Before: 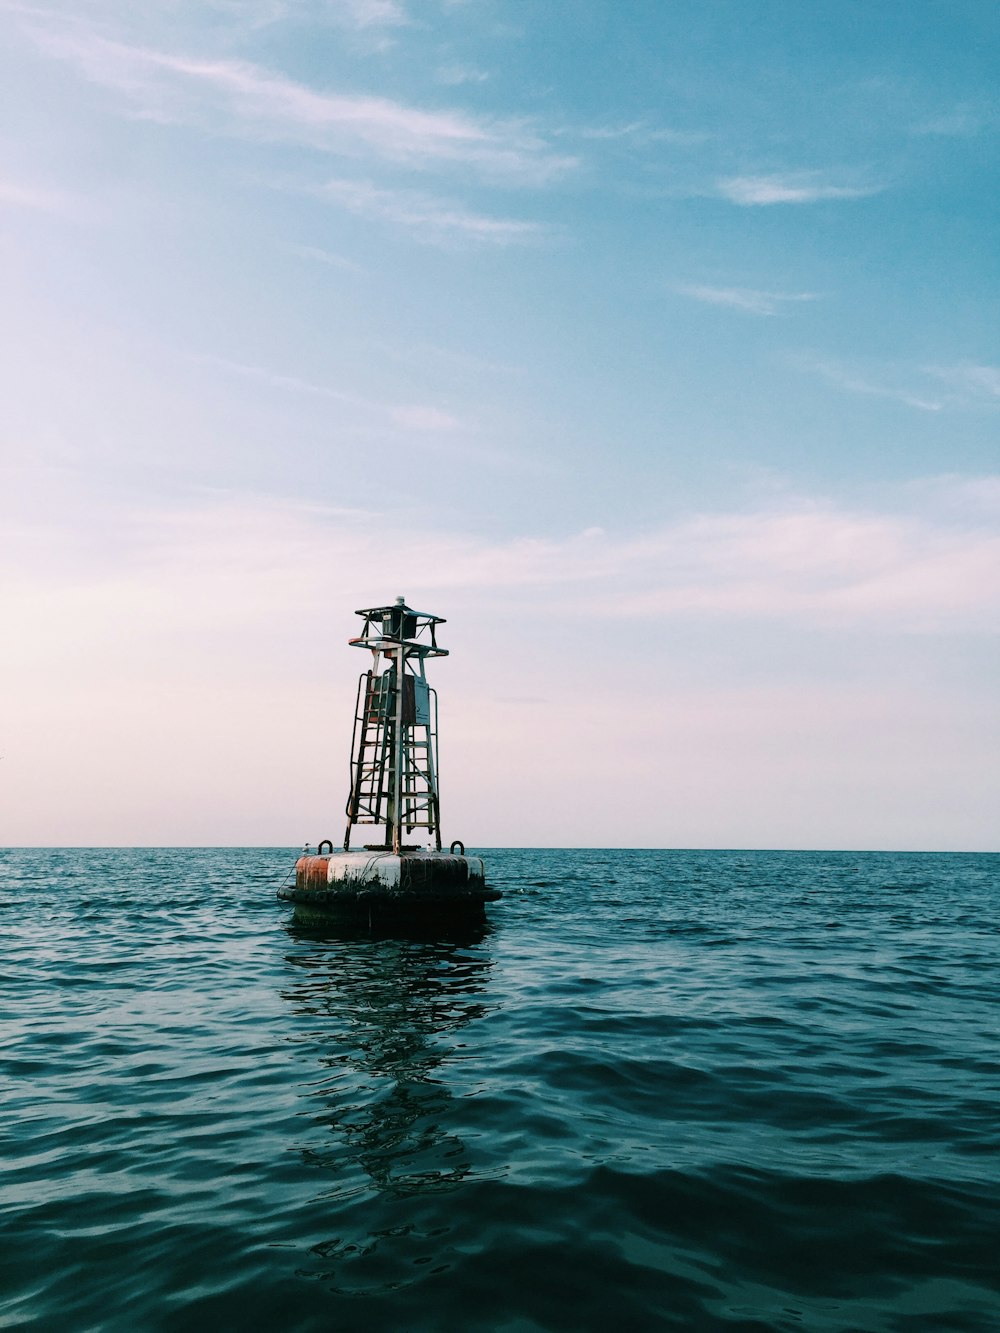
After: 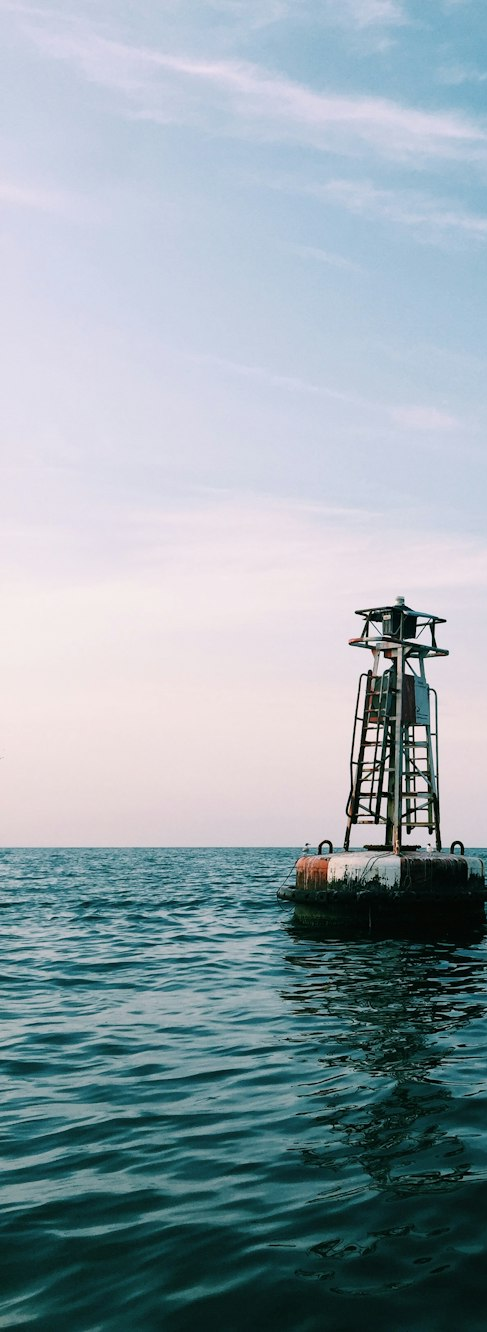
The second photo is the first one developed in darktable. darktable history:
crop and rotate: left 0.062%, top 0%, right 51.184%
